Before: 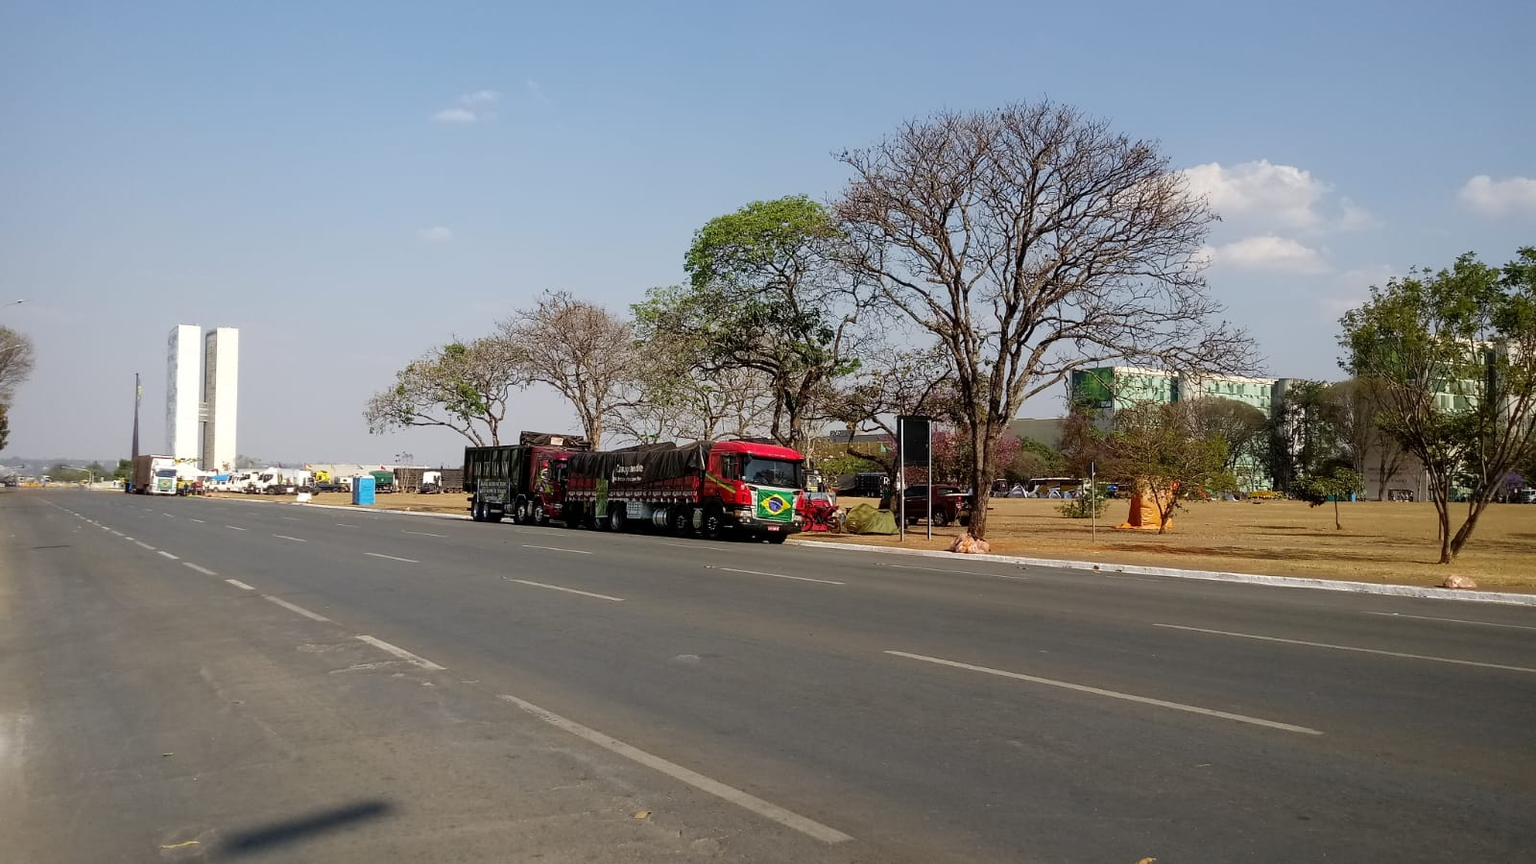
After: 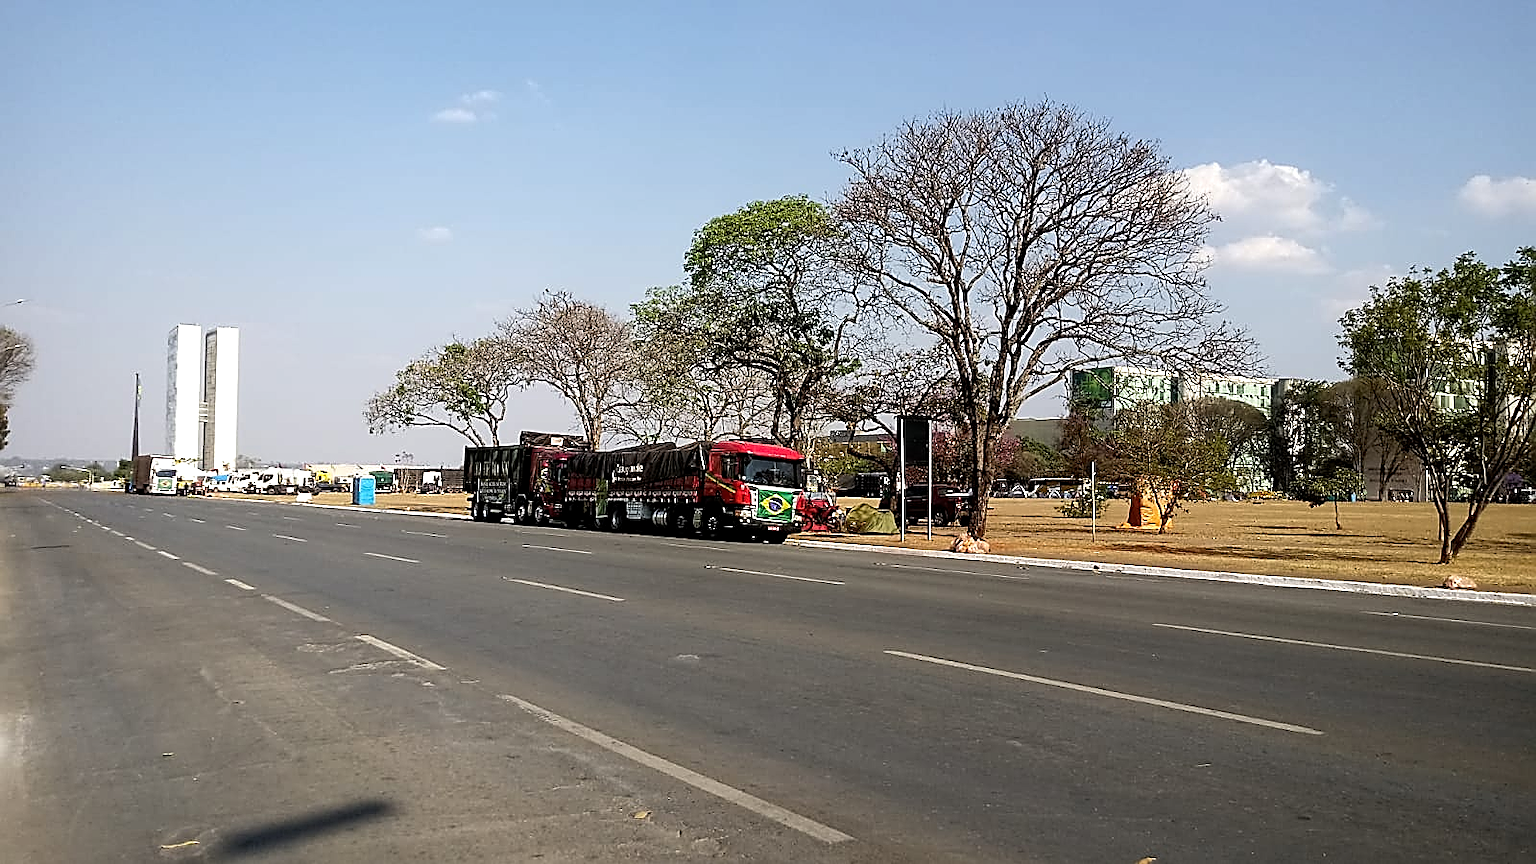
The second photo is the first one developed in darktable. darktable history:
tone equalizer: -8 EV -0.417 EV, -7 EV -0.389 EV, -6 EV -0.333 EV, -5 EV -0.222 EV, -3 EV 0.222 EV, -2 EV 0.333 EV, -1 EV 0.389 EV, +0 EV 0.417 EV, edges refinement/feathering 500, mask exposure compensation -1.57 EV, preserve details no
local contrast: highlights 100%, shadows 100%, detail 120%, midtone range 0.2
sharpen: radius 1.685, amount 1.294
